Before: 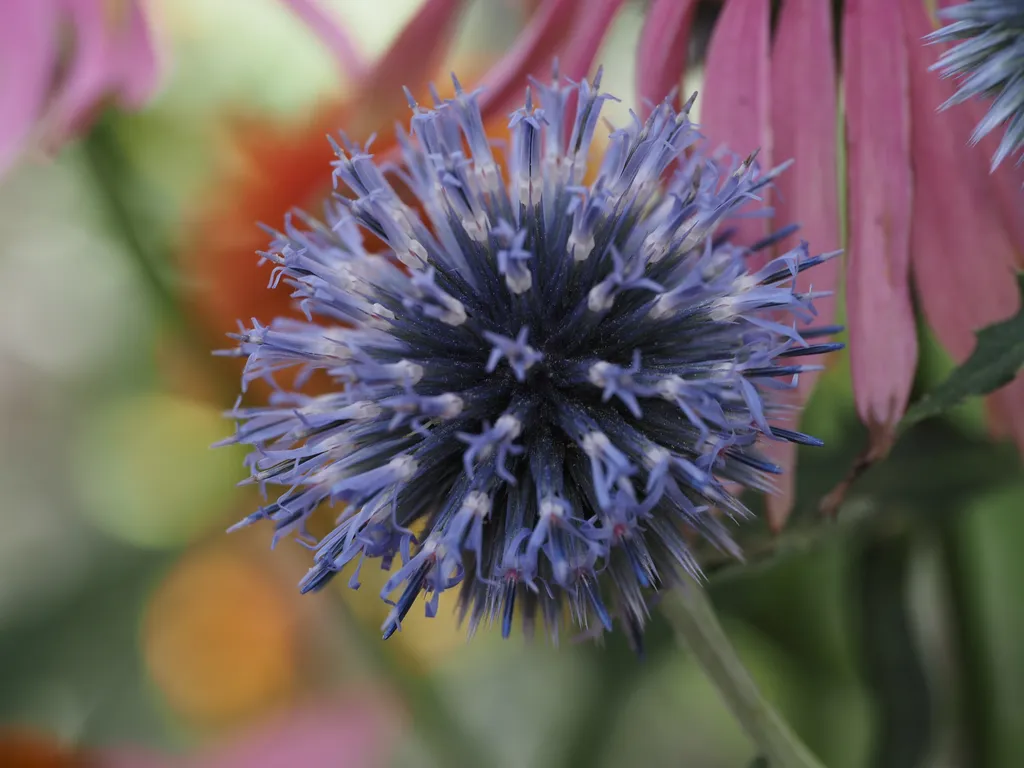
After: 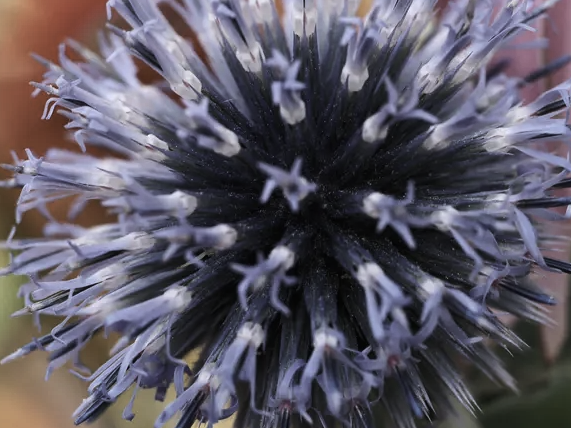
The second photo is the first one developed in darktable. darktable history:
color correction: saturation 0.57
crop and rotate: left 22.13%, top 22.054%, right 22.026%, bottom 22.102%
tone equalizer: -8 EV -0.75 EV, -7 EV -0.7 EV, -6 EV -0.6 EV, -5 EV -0.4 EV, -3 EV 0.4 EV, -2 EV 0.6 EV, -1 EV 0.7 EV, +0 EV 0.75 EV, edges refinement/feathering 500, mask exposure compensation -1.57 EV, preserve details no
